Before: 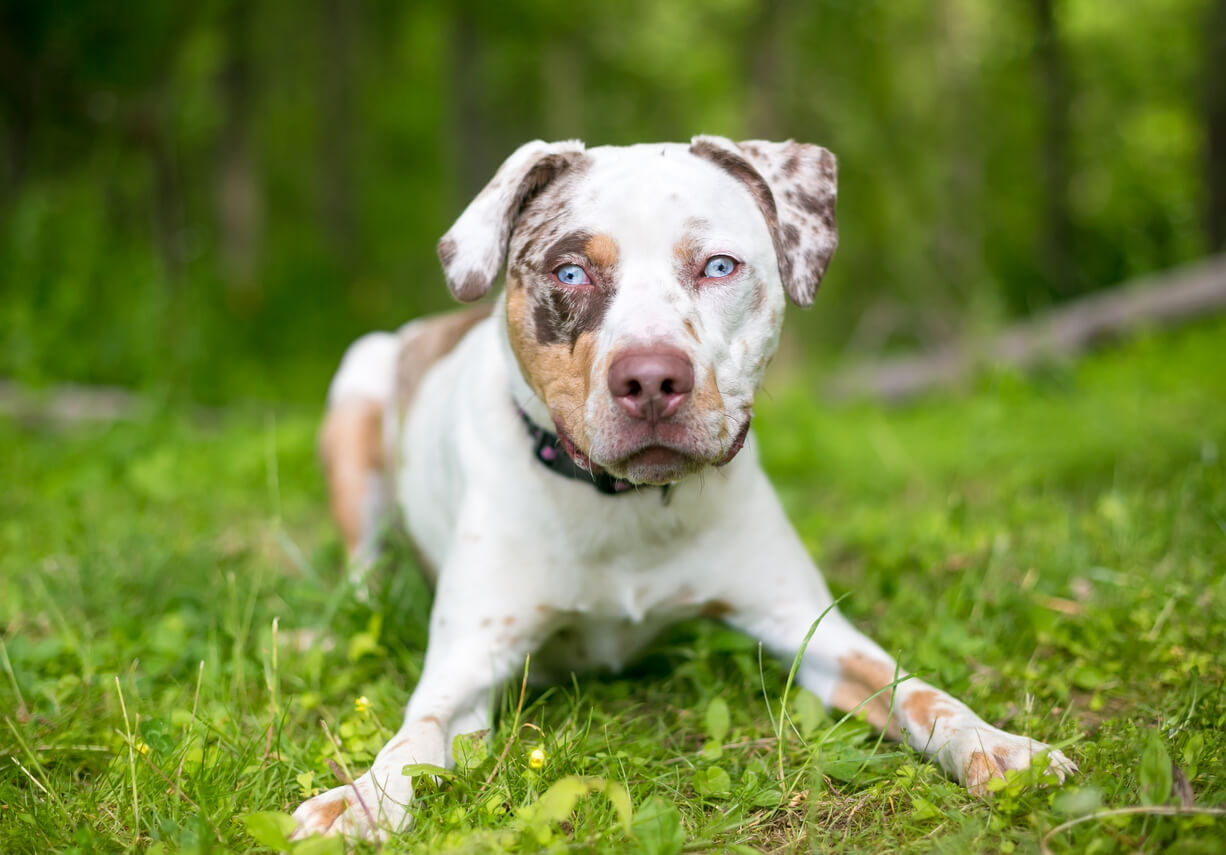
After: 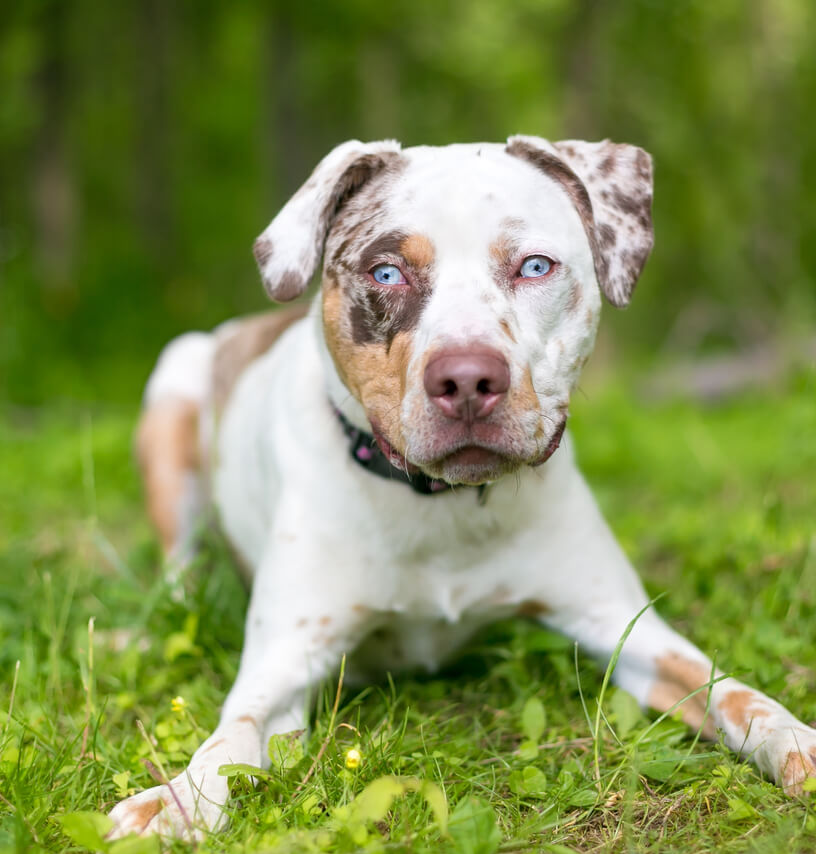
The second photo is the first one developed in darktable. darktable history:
crop and rotate: left 15.081%, right 18.337%
